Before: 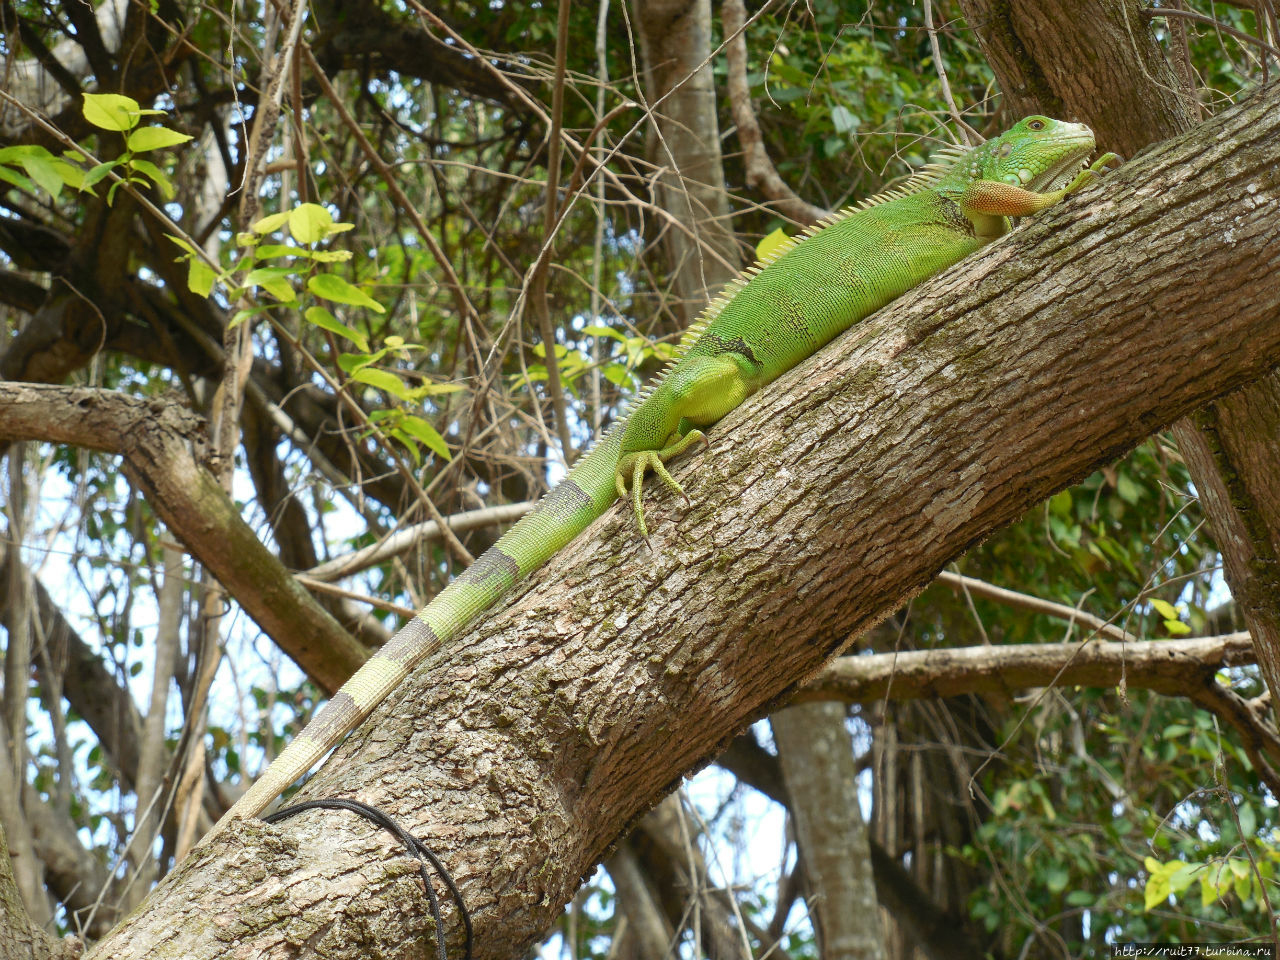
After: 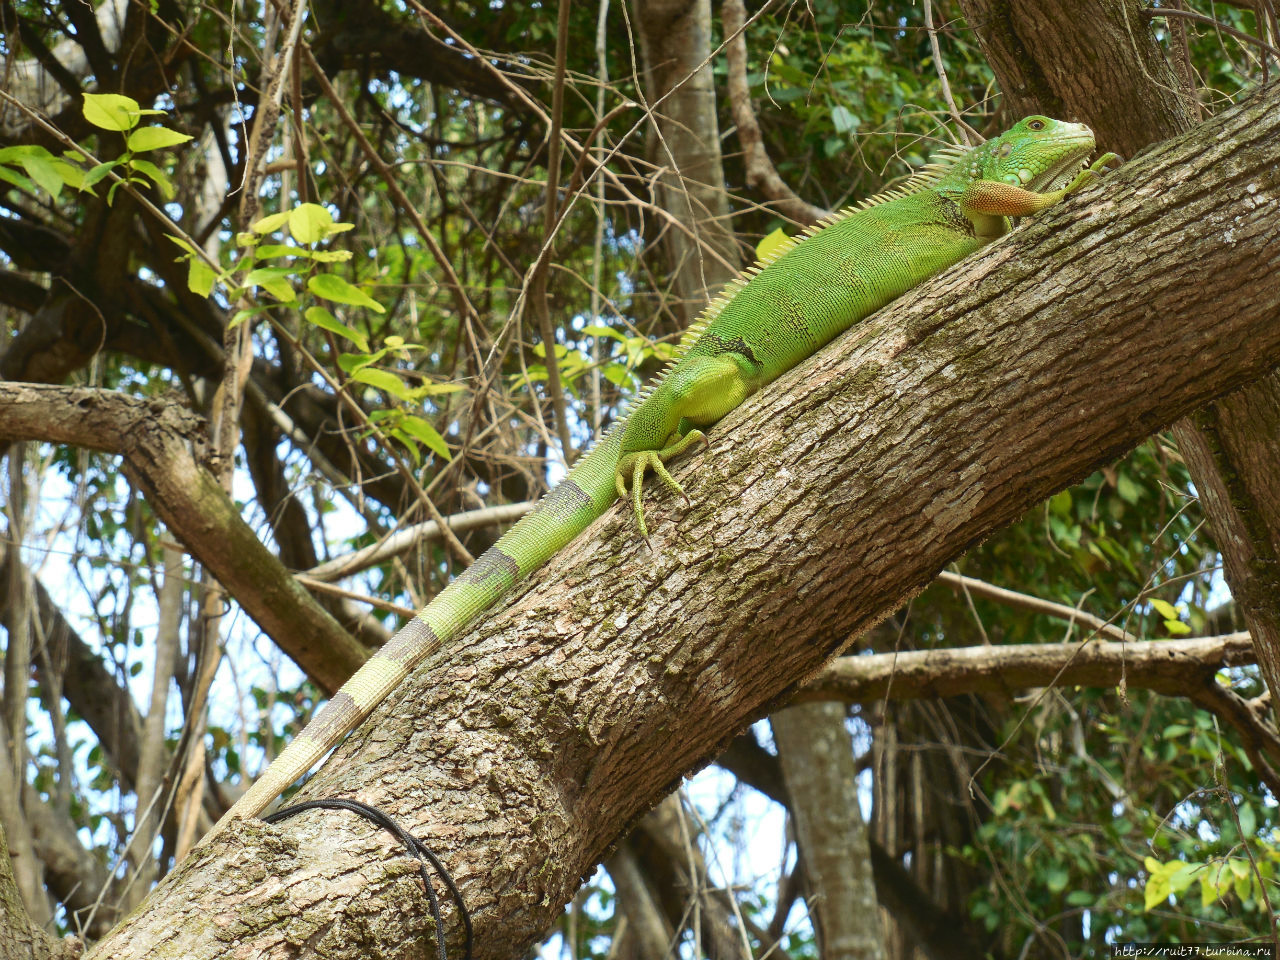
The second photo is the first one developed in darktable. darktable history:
velvia: on, module defaults
tone curve: curves: ch0 [(0, 0.032) (0.181, 0.156) (0.751, 0.762) (1, 1)], color space Lab, linked channels, preserve colors none
